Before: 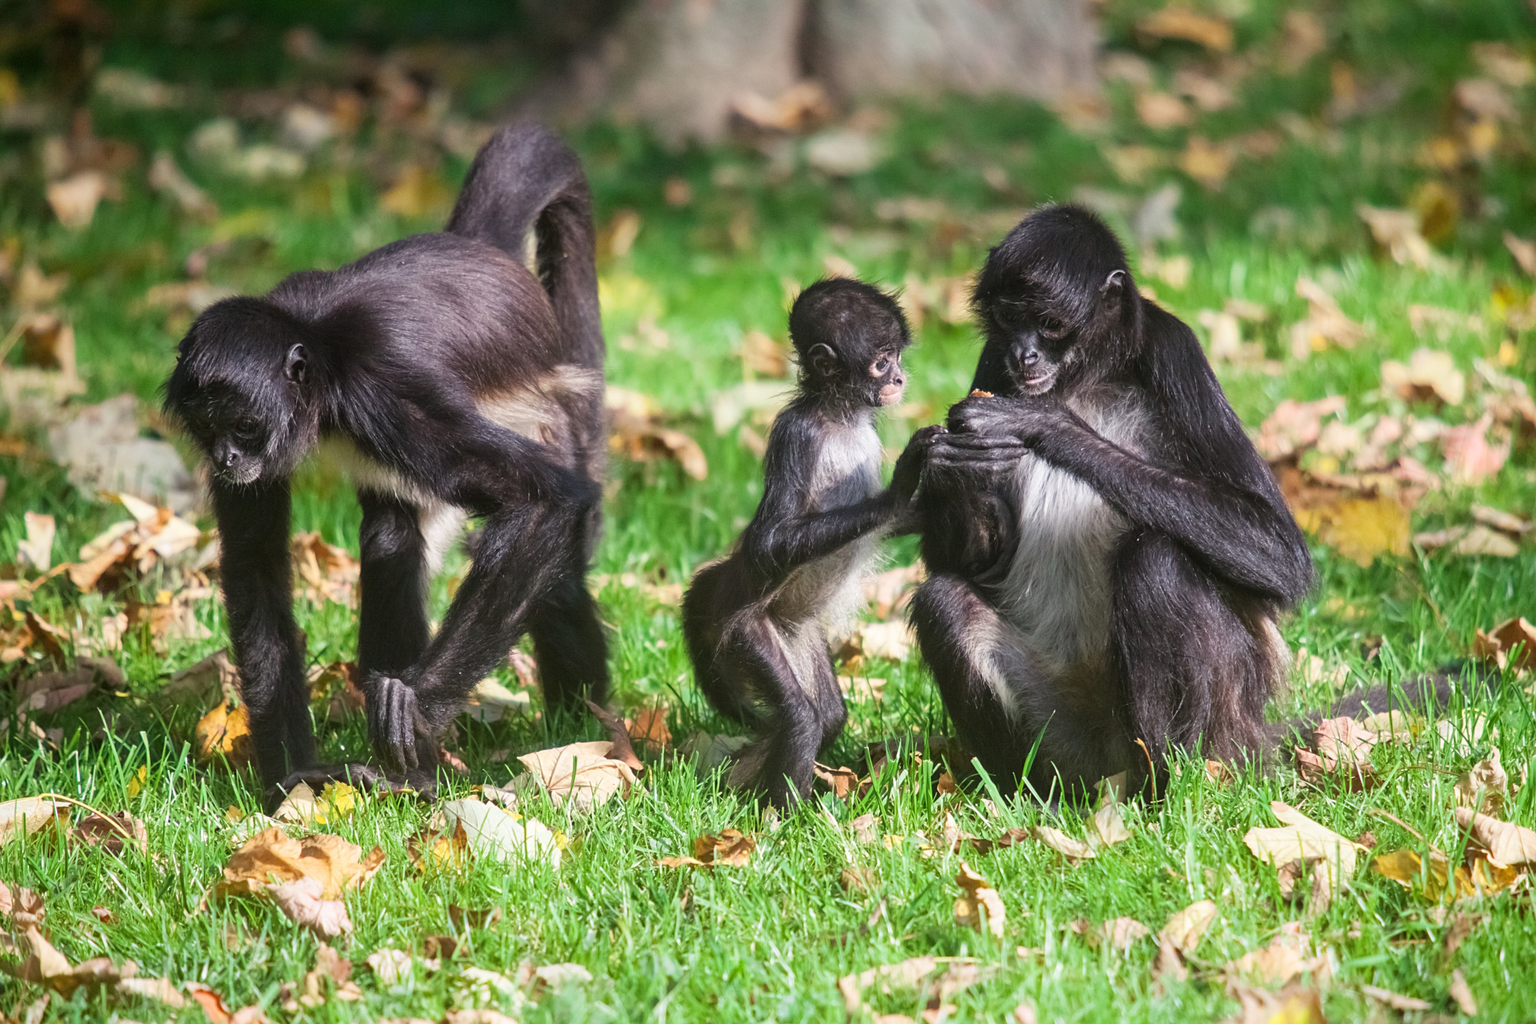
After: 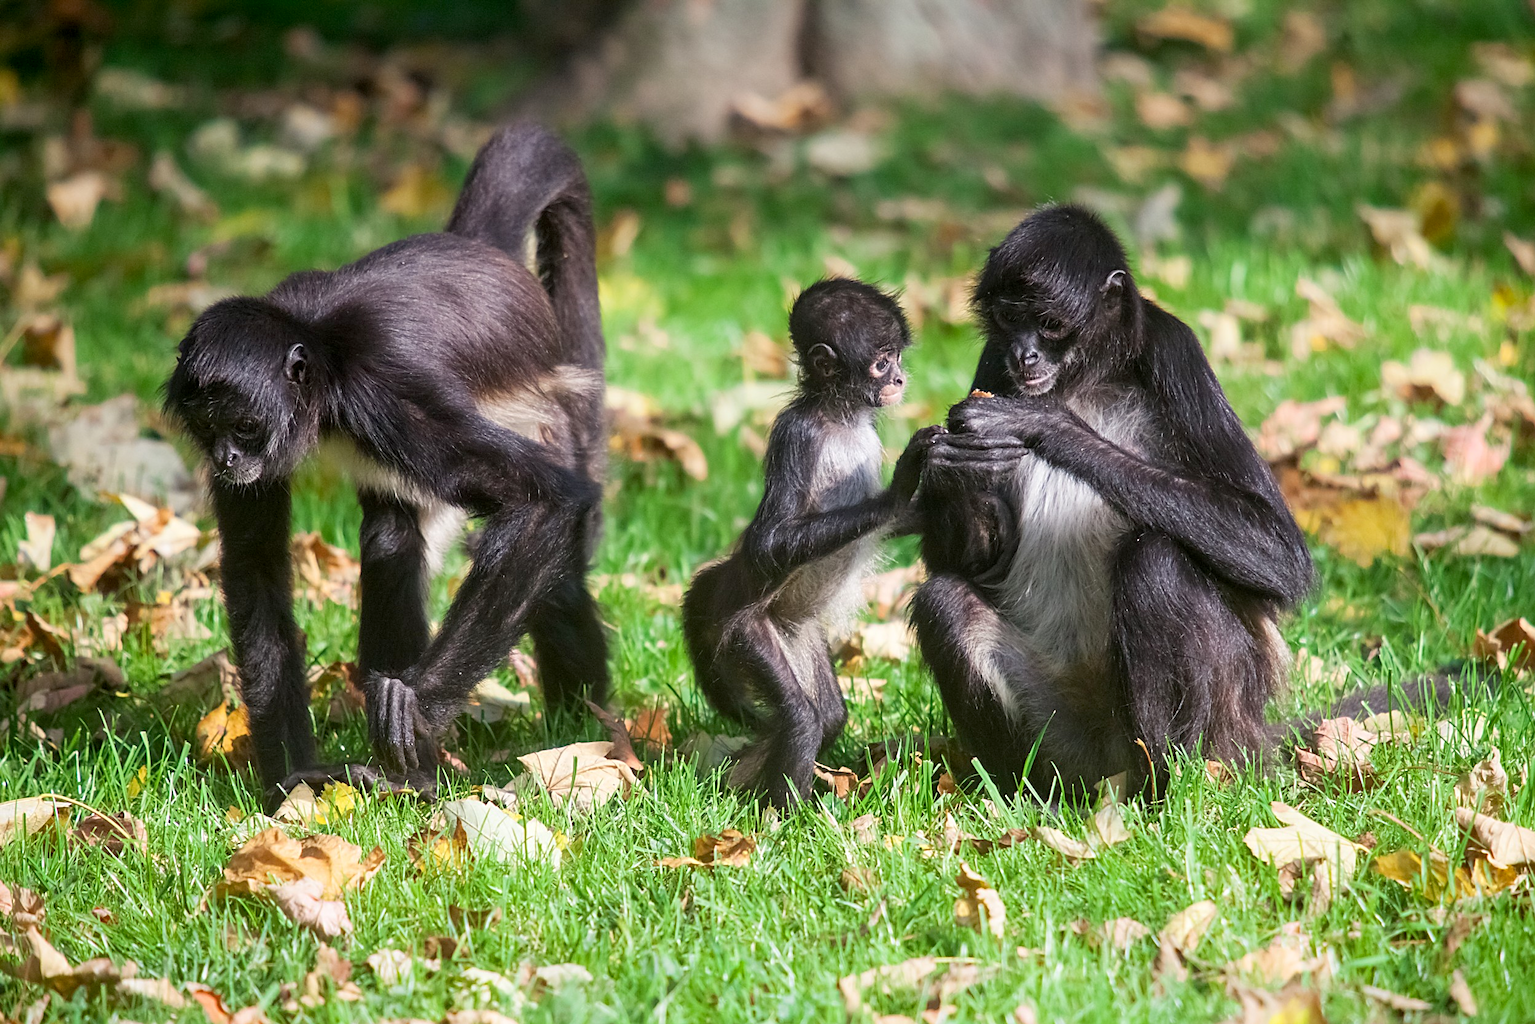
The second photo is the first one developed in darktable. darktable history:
sharpen: radius 1.826, amount 0.398, threshold 1.636
exposure: black level correction 0.005, exposure 0.015 EV, compensate exposure bias true, compensate highlight preservation false
